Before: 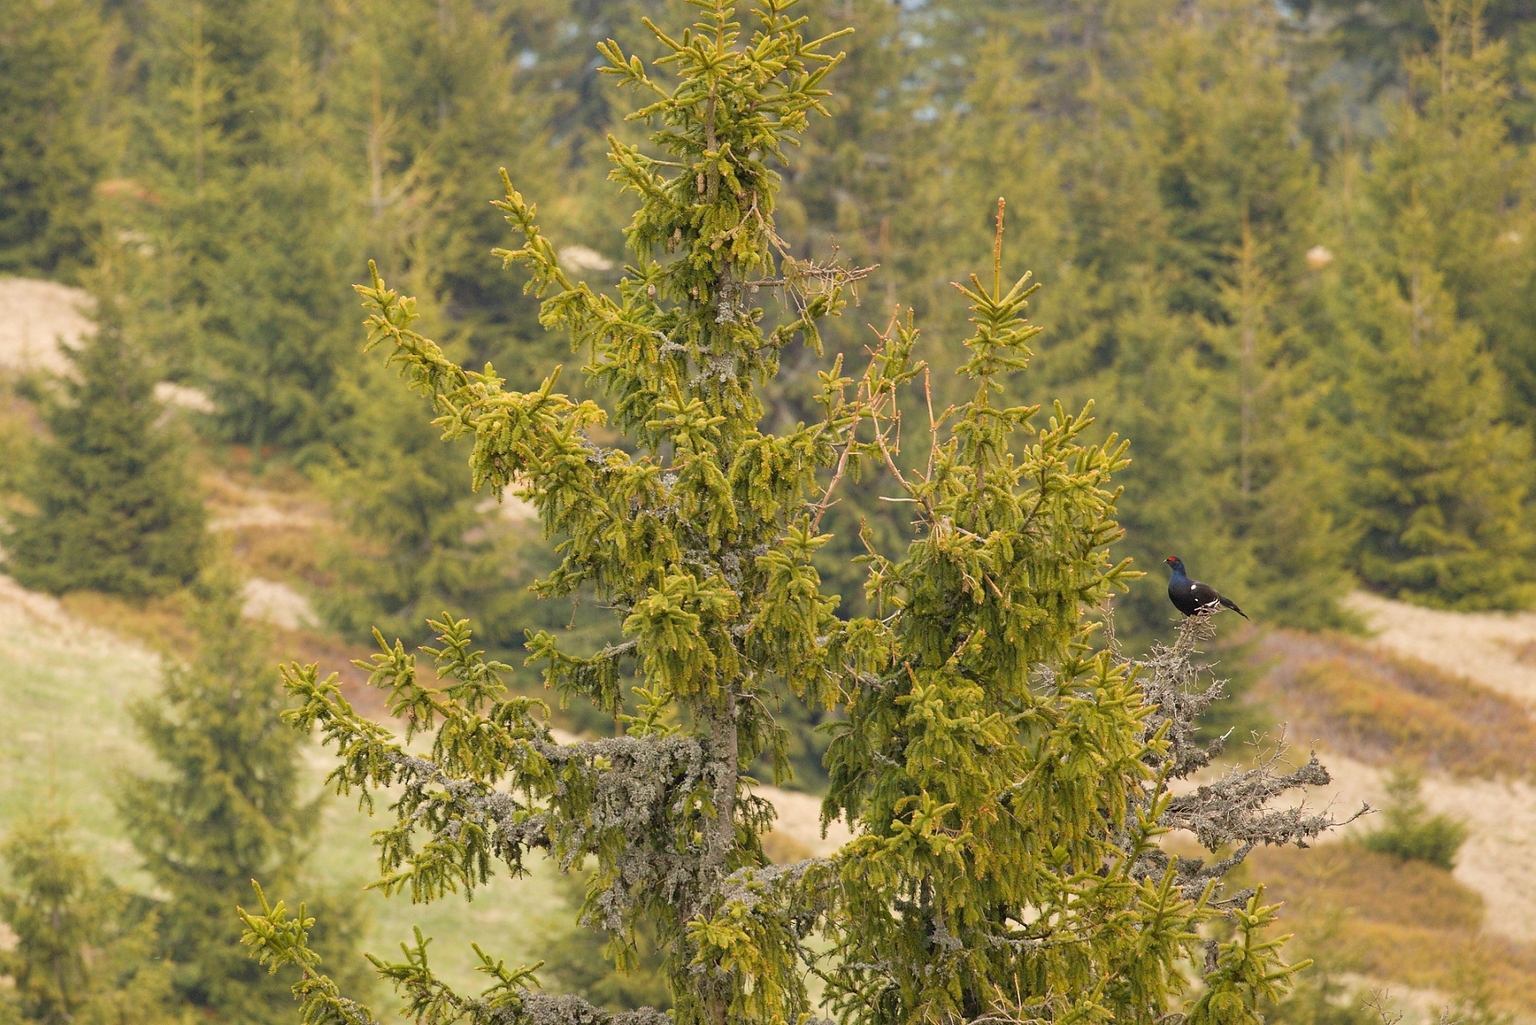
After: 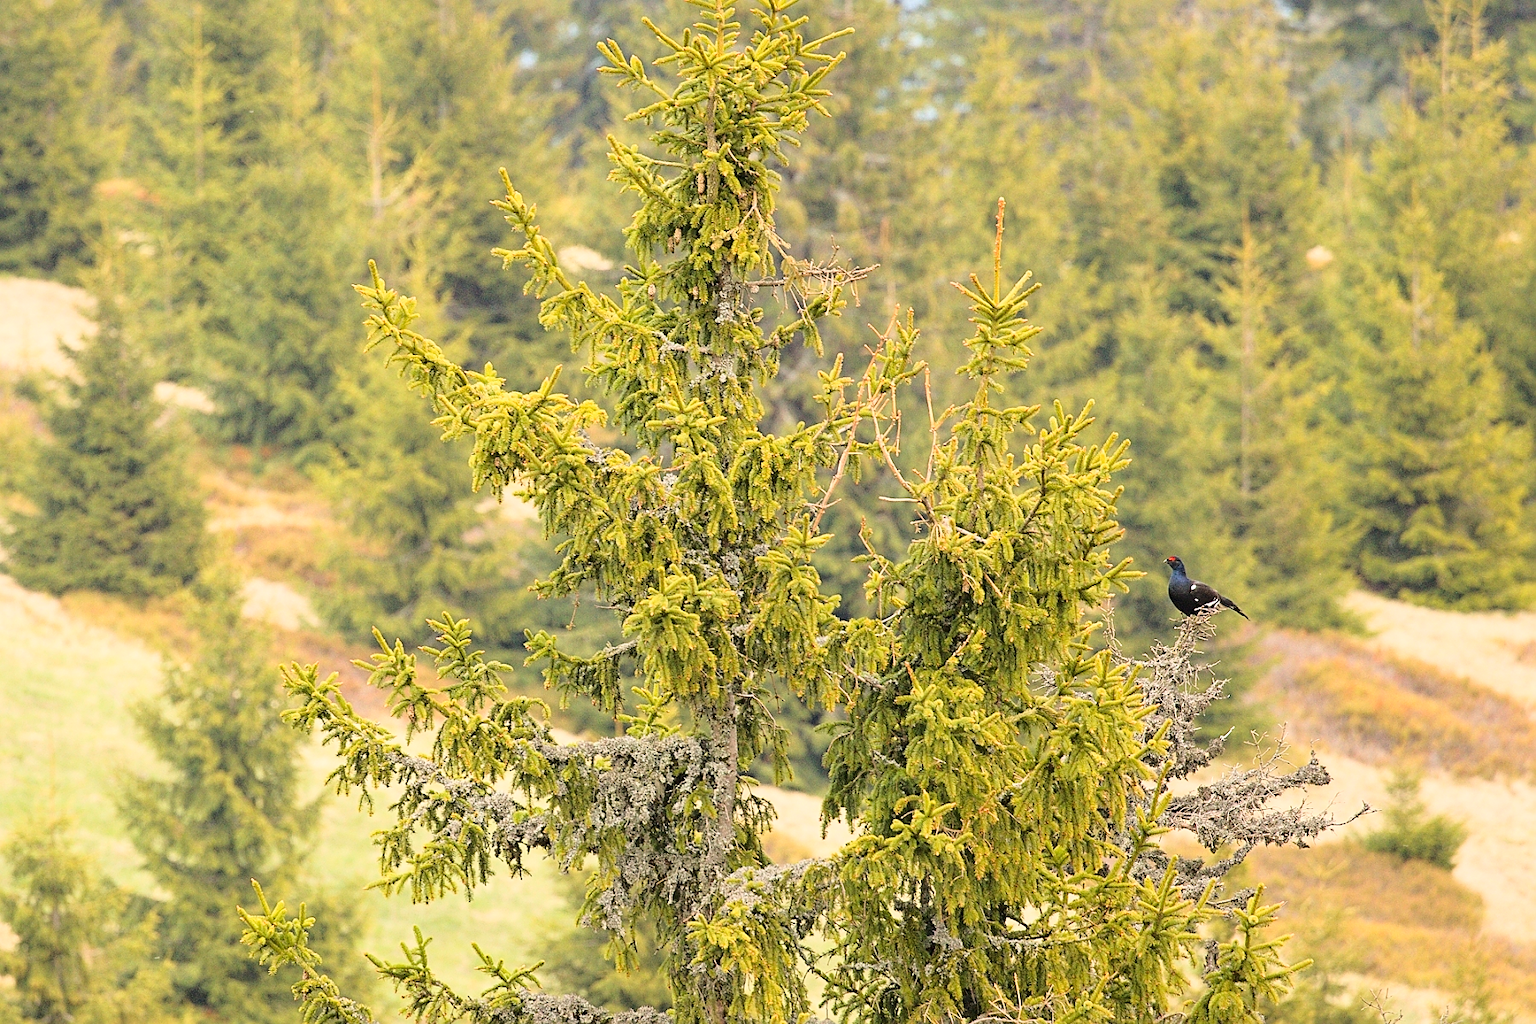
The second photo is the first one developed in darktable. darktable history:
sharpen: on, module defaults
base curve: curves: ch0 [(0, 0) (0.028, 0.03) (0.121, 0.232) (0.46, 0.748) (0.859, 0.968) (1, 1)]
